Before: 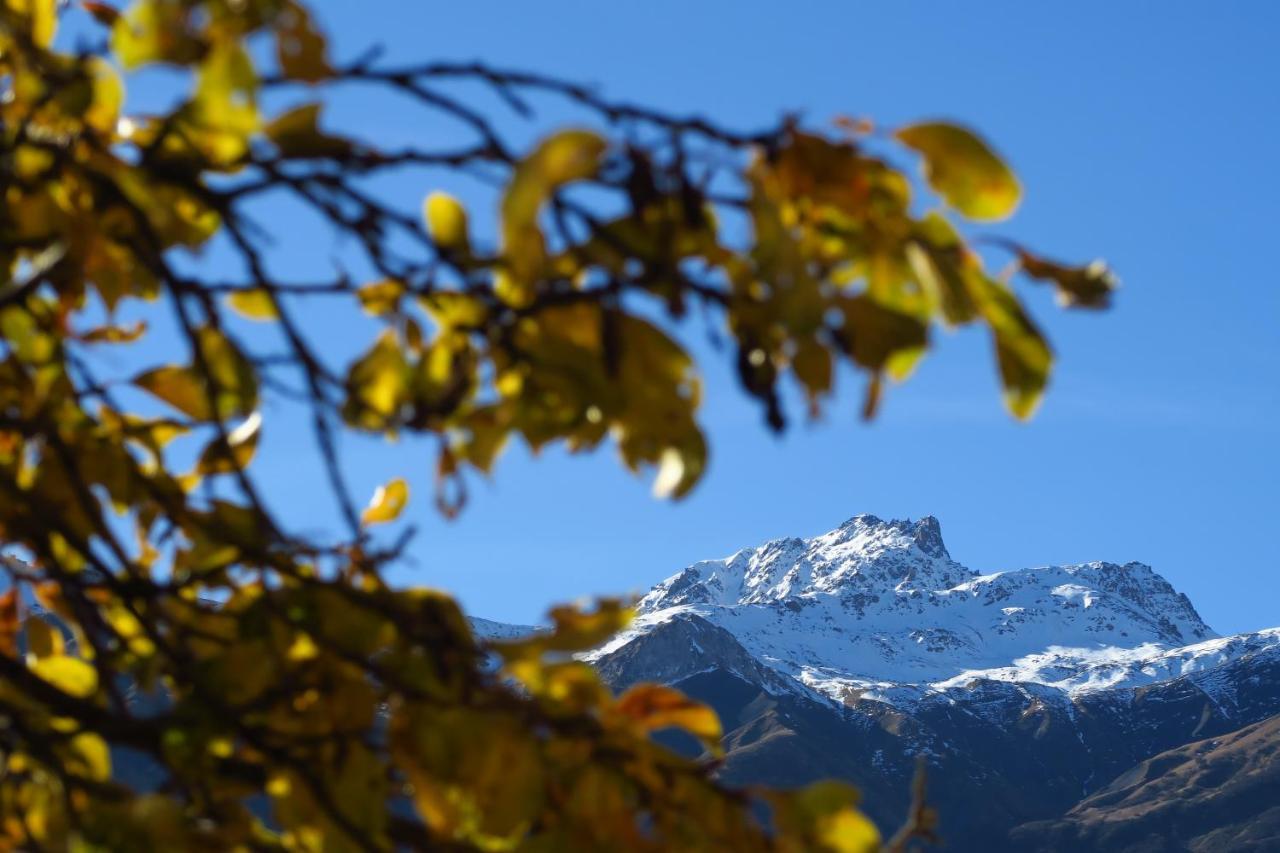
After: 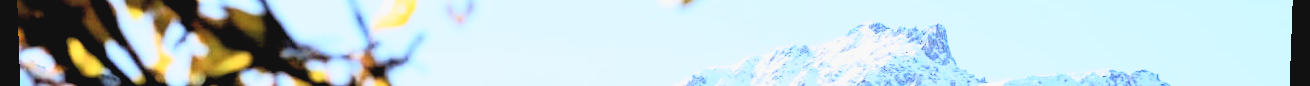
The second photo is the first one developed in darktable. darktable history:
crop and rotate: top 59.084%, bottom 30.916%
rgb levels: levels [[0.01, 0.419, 0.839], [0, 0.5, 1], [0, 0.5, 1]]
filmic rgb: middle gray luminance 9.23%, black relative exposure -10.55 EV, white relative exposure 3.45 EV, threshold 6 EV, target black luminance 0%, hardness 5.98, latitude 59.69%, contrast 1.087, highlights saturation mix 5%, shadows ↔ highlights balance 29.23%, add noise in highlights 0, preserve chrominance no, color science v3 (2019), use custom middle-gray values true, iterations of high-quality reconstruction 0, contrast in highlights soft, enable highlight reconstruction true
rotate and perspective: lens shift (vertical) 0.048, lens shift (horizontal) -0.024, automatic cropping off
tone curve: curves: ch0 [(0, 0.052) (0.207, 0.35) (0.392, 0.592) (0.54, 0.803) (0.725, 0.922) (0.99, 0.974)], color space Lab, independent channels, preserve colors none
